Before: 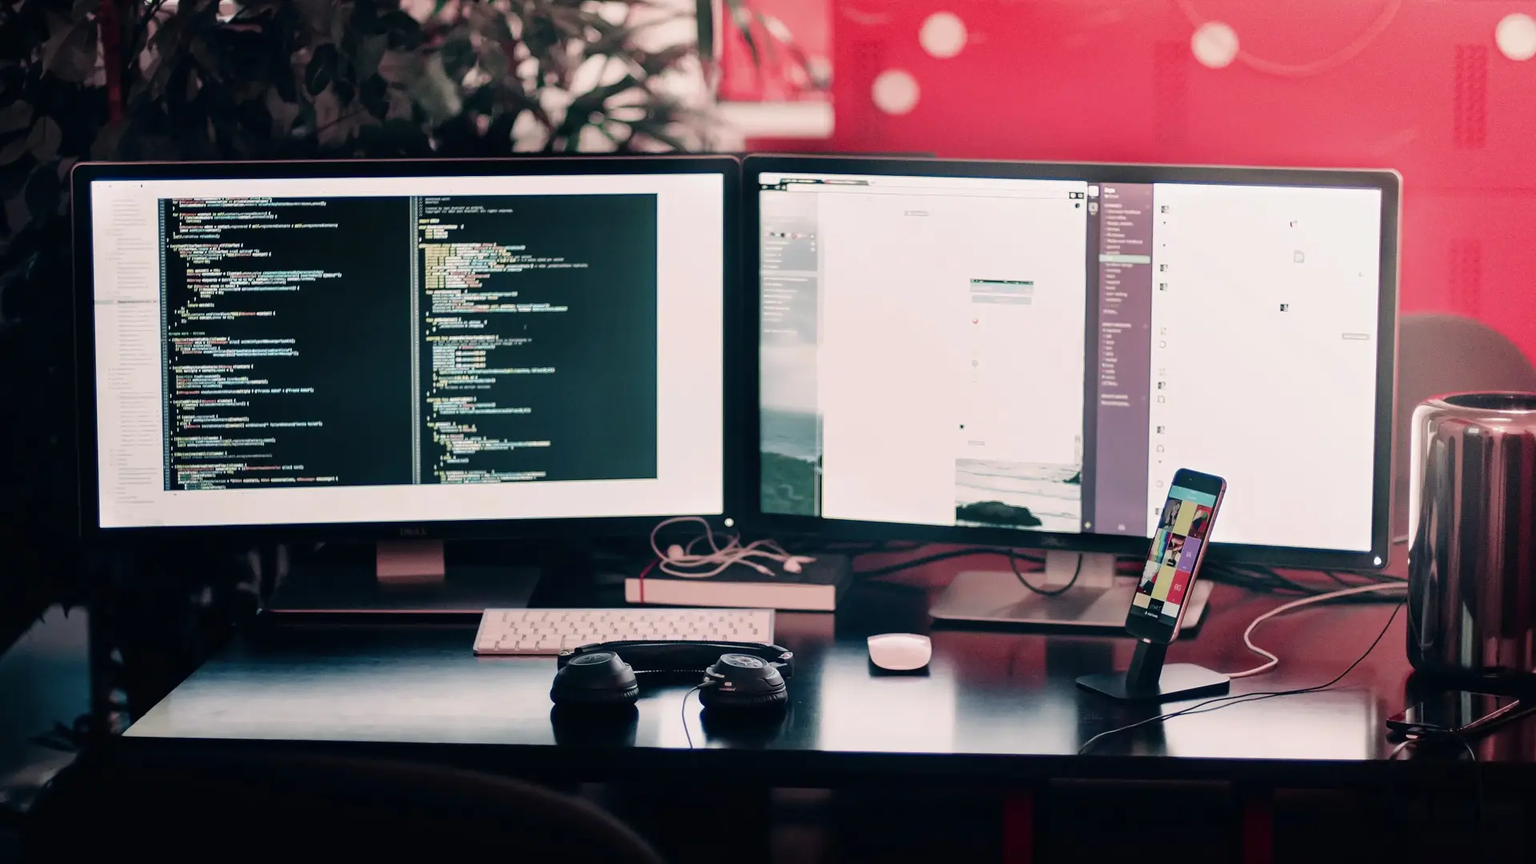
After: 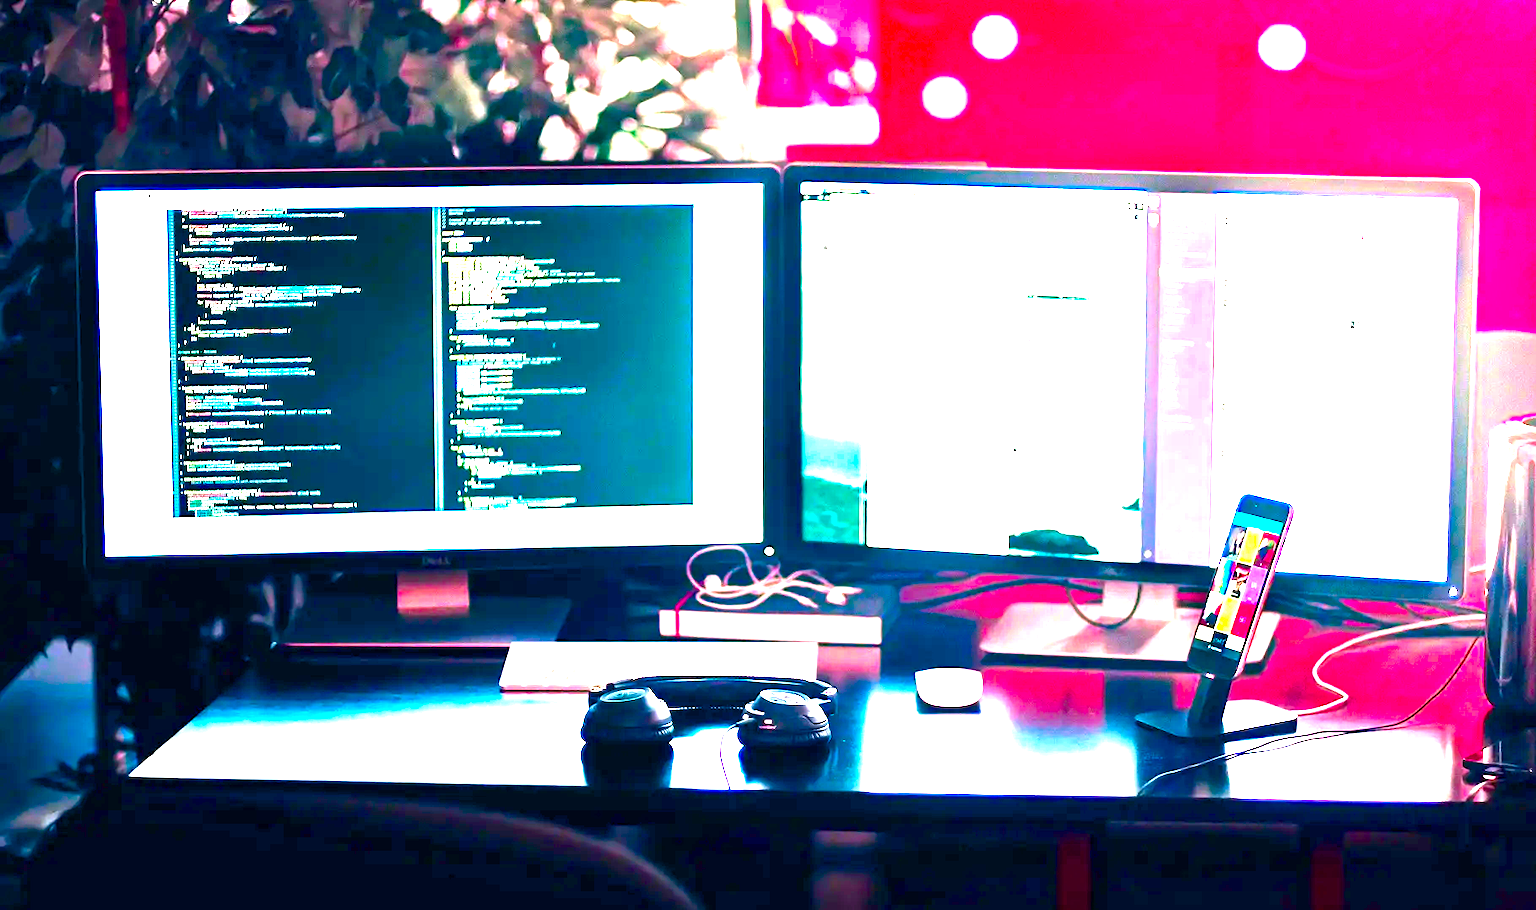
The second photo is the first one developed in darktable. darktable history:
crop and rotate: right 5.167%
exposure: black level correction 0.001, exposure 1.719 EV, compensate exposure bias true, compensate highlight preservation false
color zones: curves: ch1 [(0.25, 0.5) (0.747, 0.71)]
color balance rgb: linear chroma grading › global chroma 25%, perceptual saturation grading › global saturation 40%, perceptual brilliance grading › global brilliance 30%, global vibrance 40%
